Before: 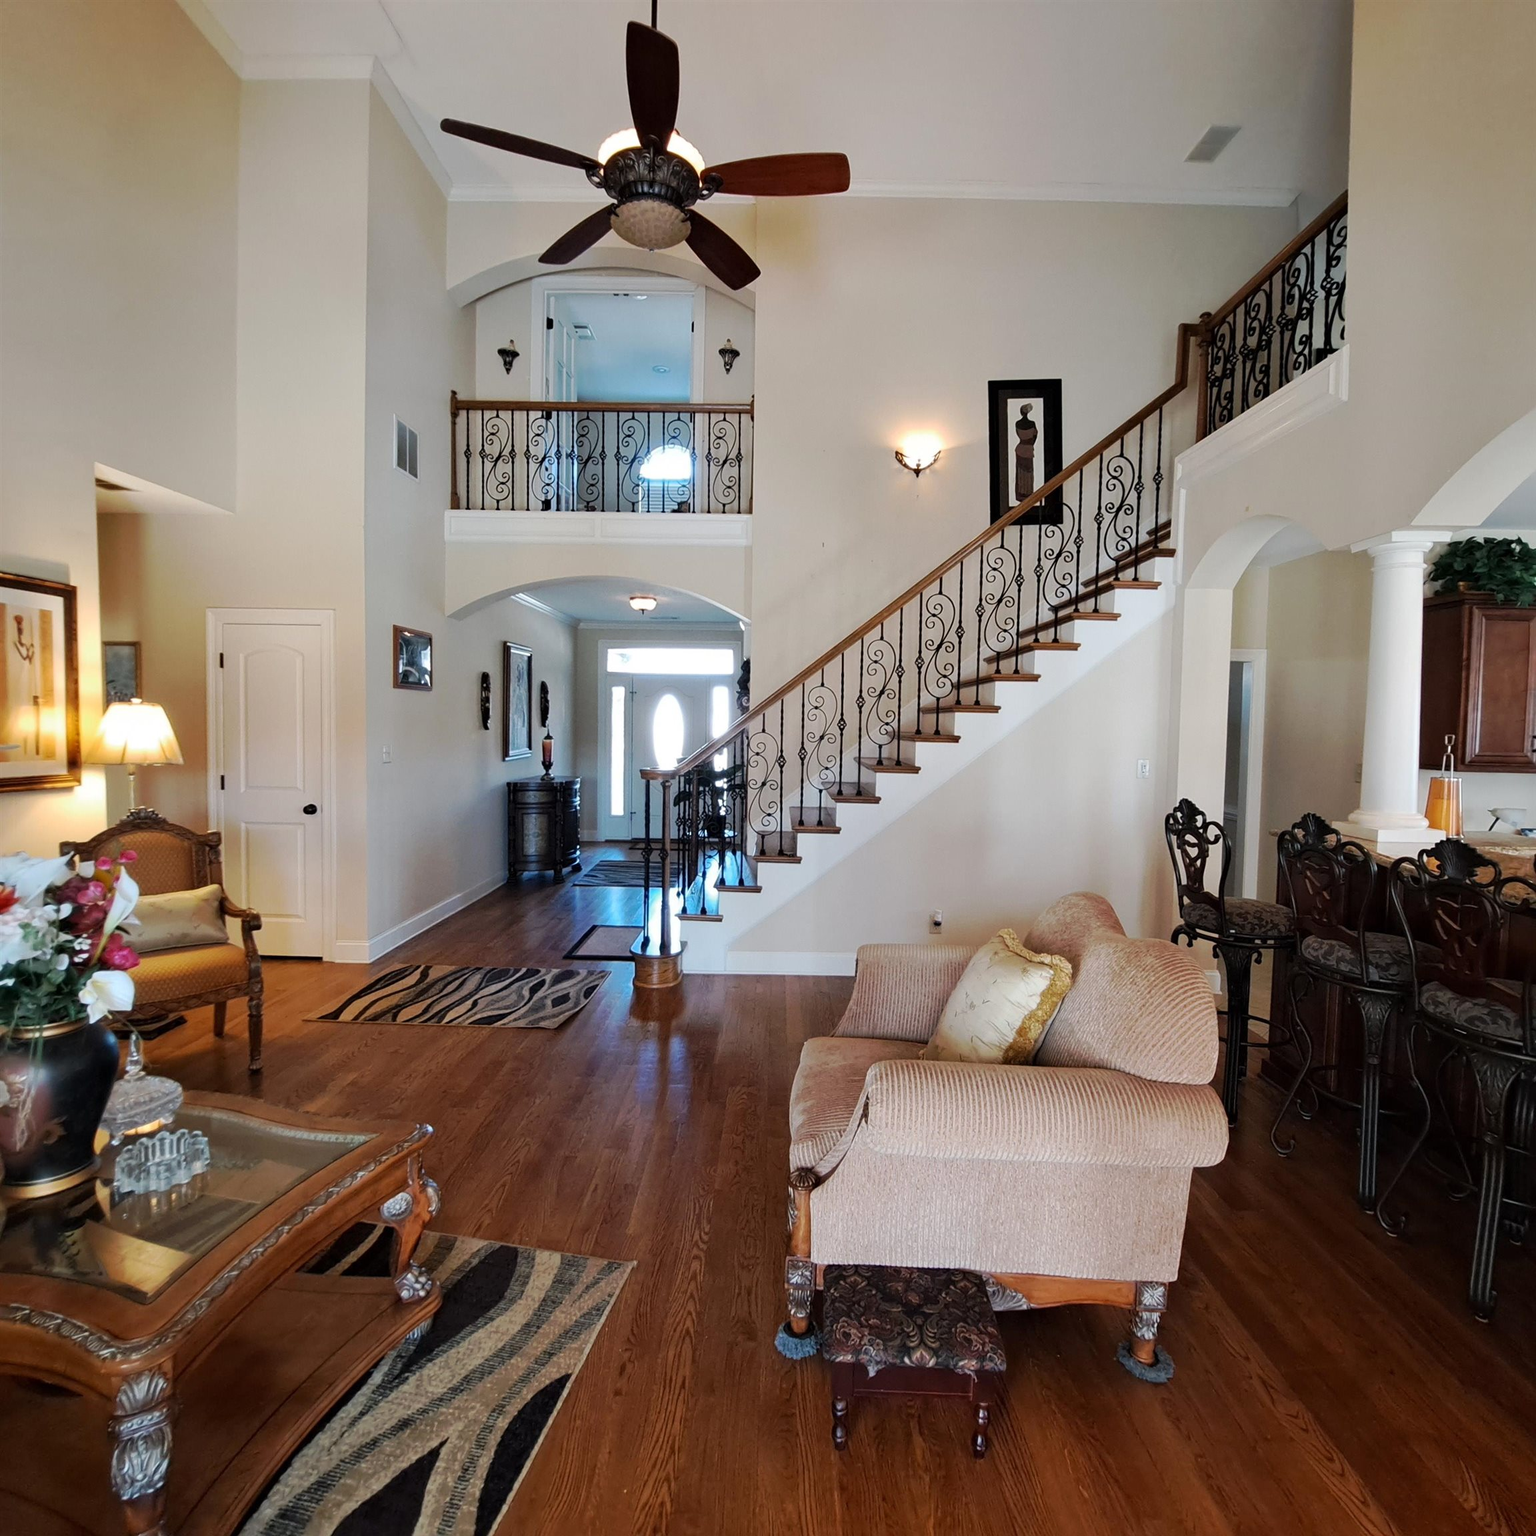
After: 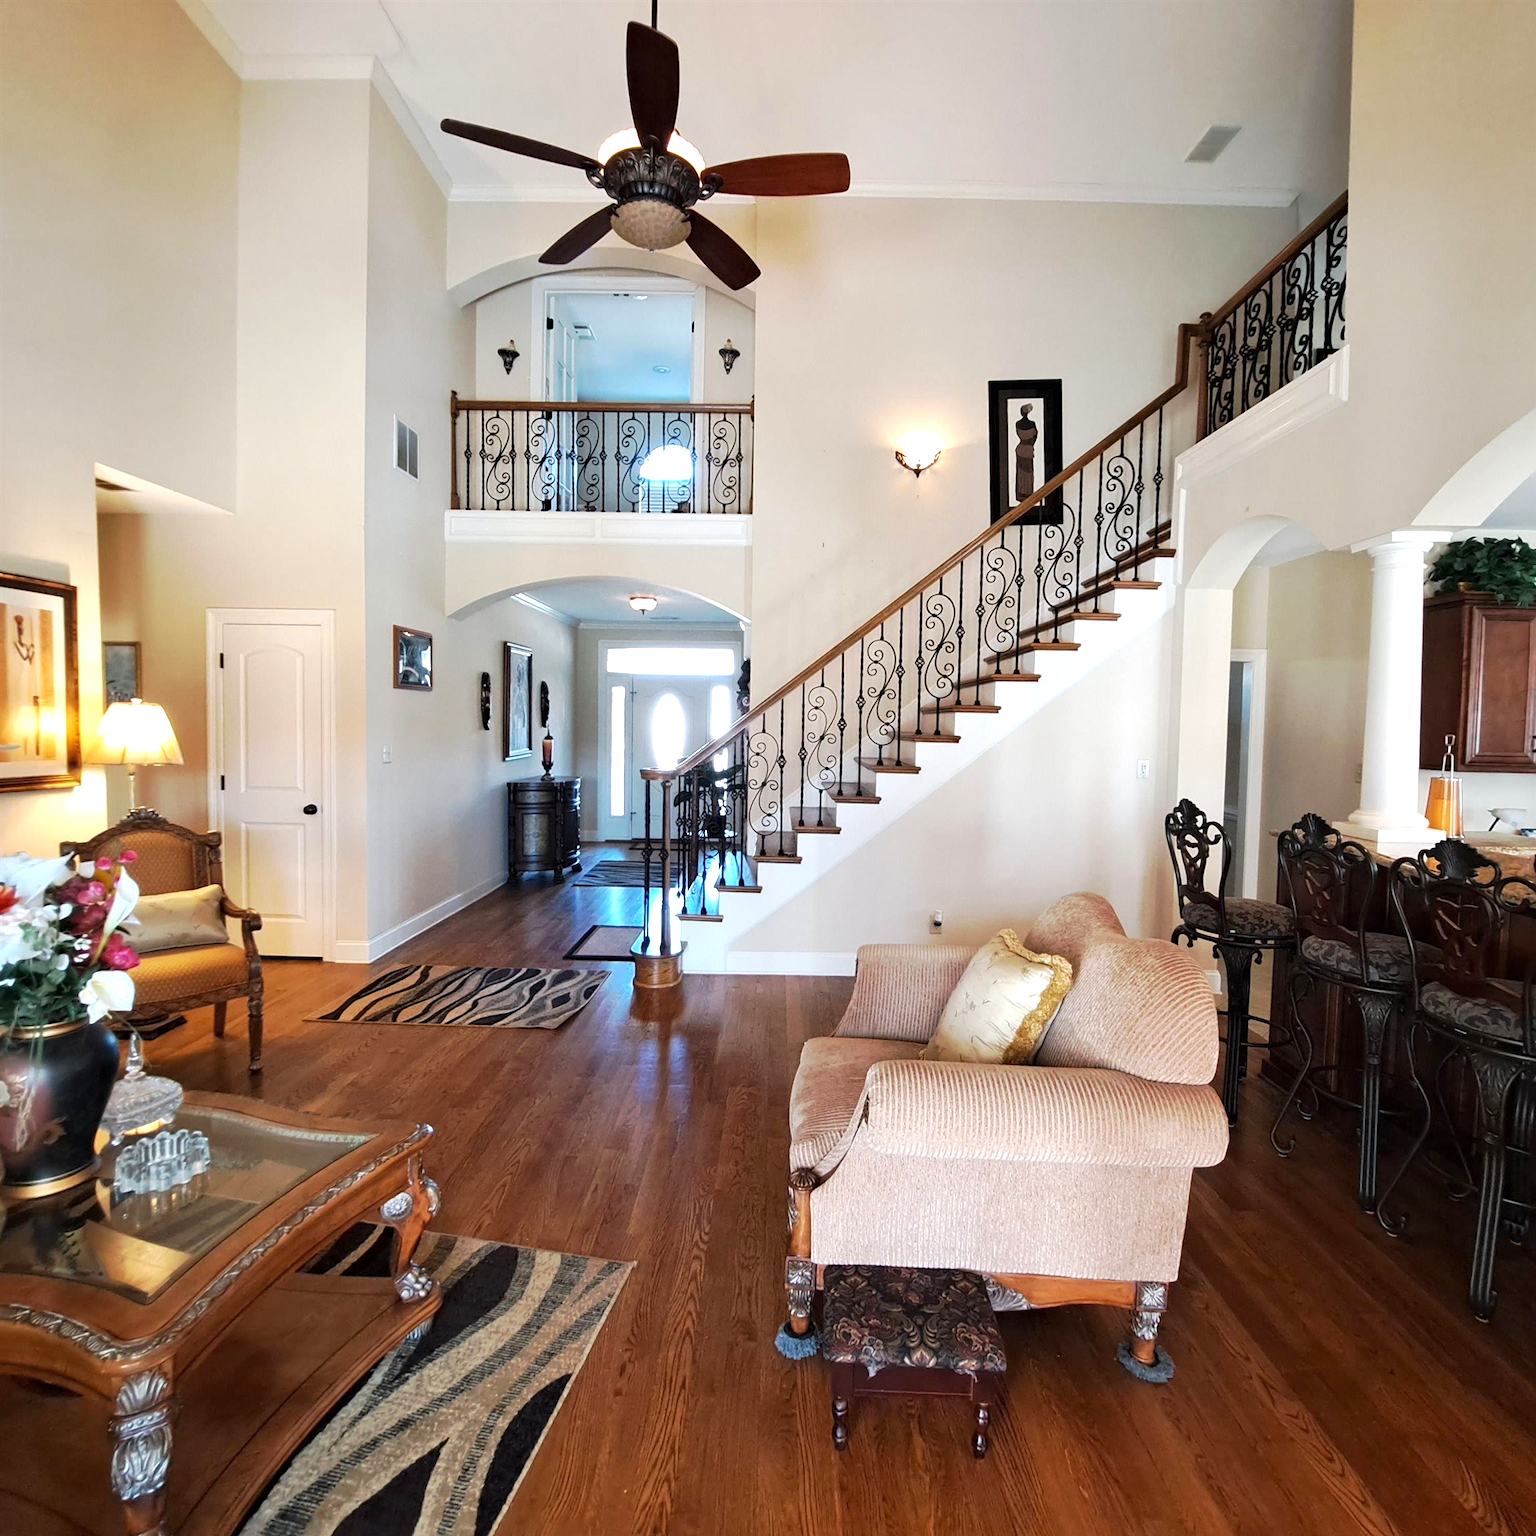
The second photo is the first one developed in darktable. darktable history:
exposure: exposure 0.662 EV, compensate highlight preservation false
